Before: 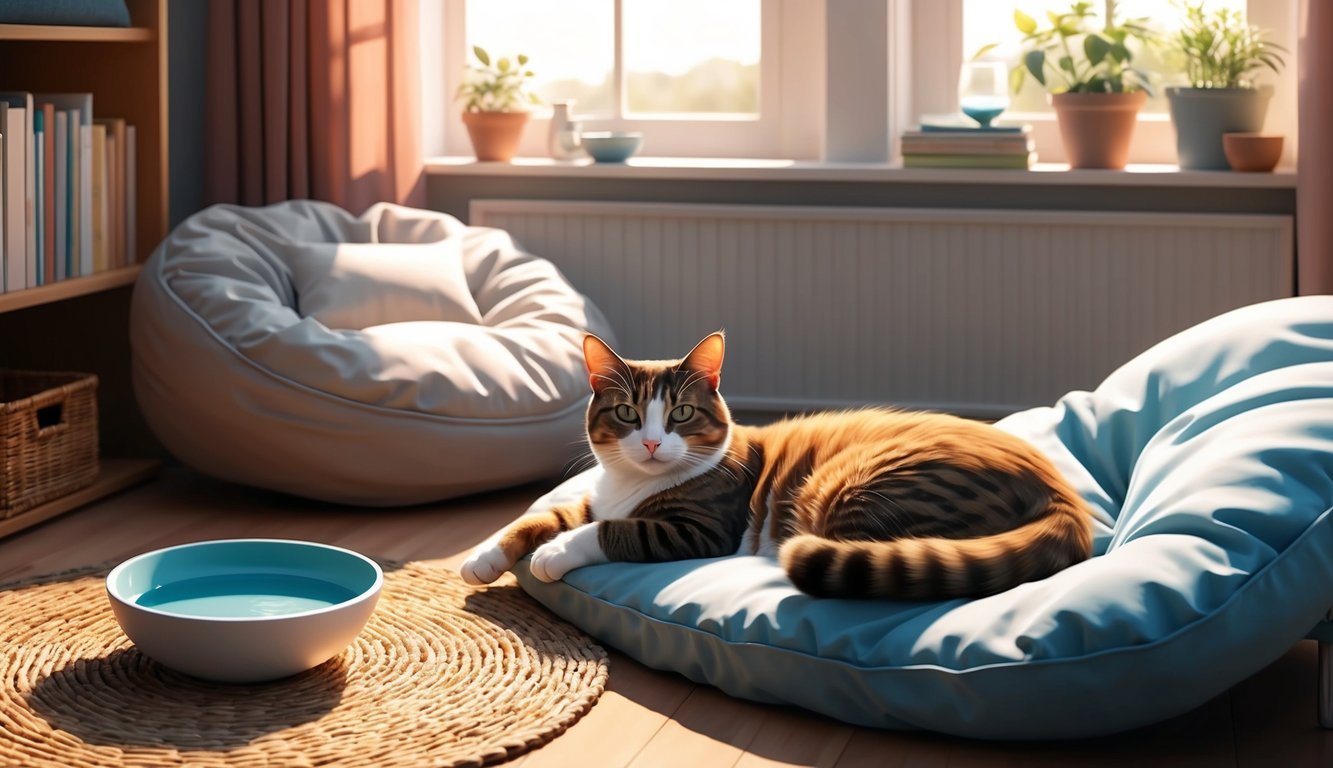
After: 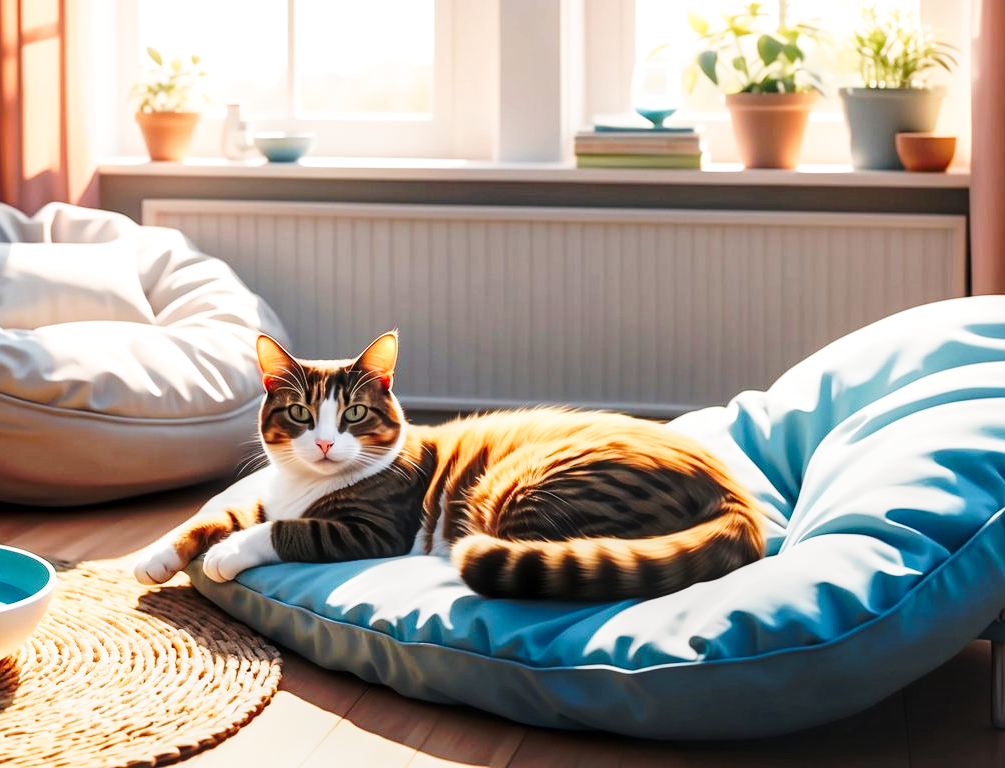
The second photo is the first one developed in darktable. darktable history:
exposure: exposure -0.041 EV, compensate highlight preservation false
tone curve: curves: ch0 [(0, 0) (0.003, 0.003) (0.011, 0.013) (0.025, 0.028) (0.044, 0.05) (0.069, 0.079) (0.1, 0.113) (0.136, 0.154) (0.177, 0.201) (0.224, 0.268) (0.277, 0.38) (0.335, 0.486) (0.399, 0.588) (0.468, 0.688) (0.543, 0.787) (0.623, 0.854) (0.709, 0.916) (0.801, 0.957) (0.898, 0.978) (1, 1)], preserve colors none
crop and rotate: left 24.6%
local contrast: on, module defaults
